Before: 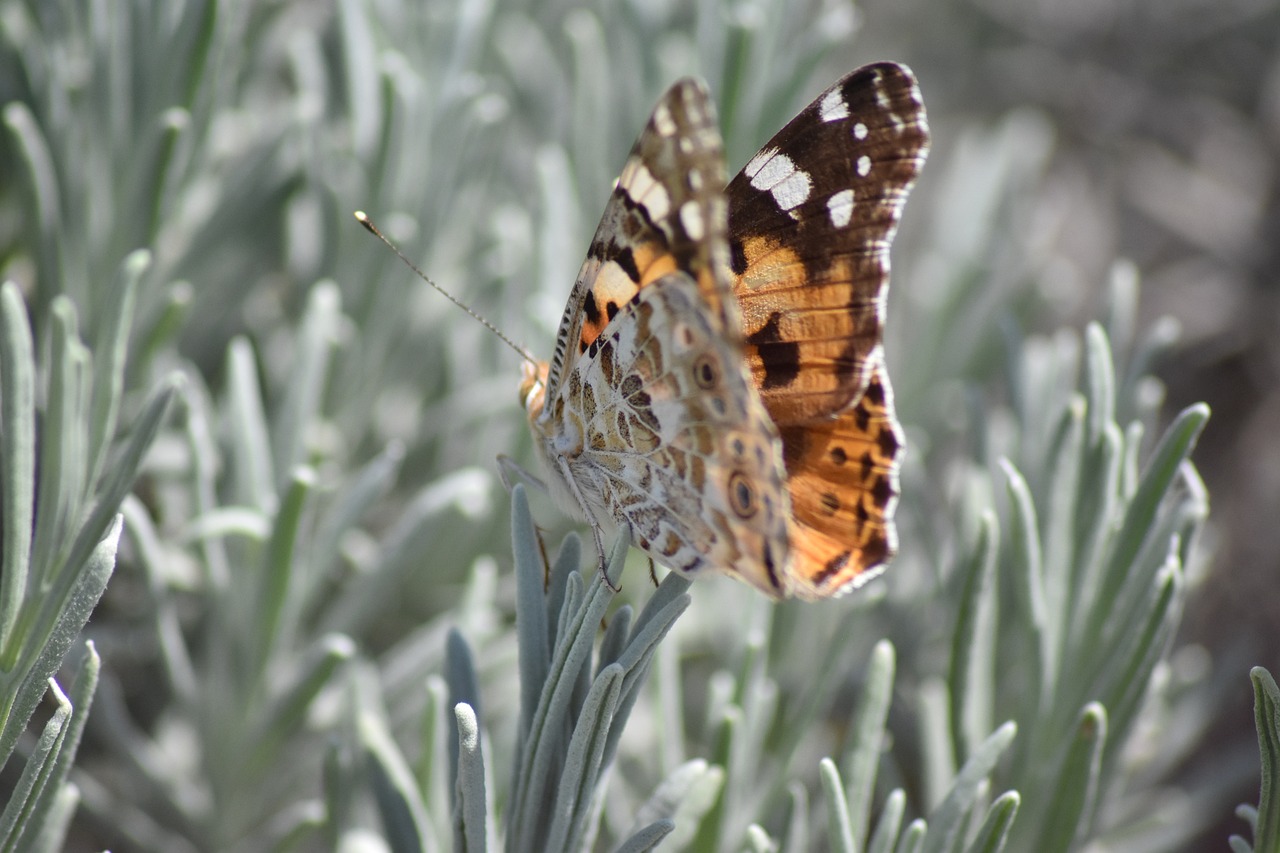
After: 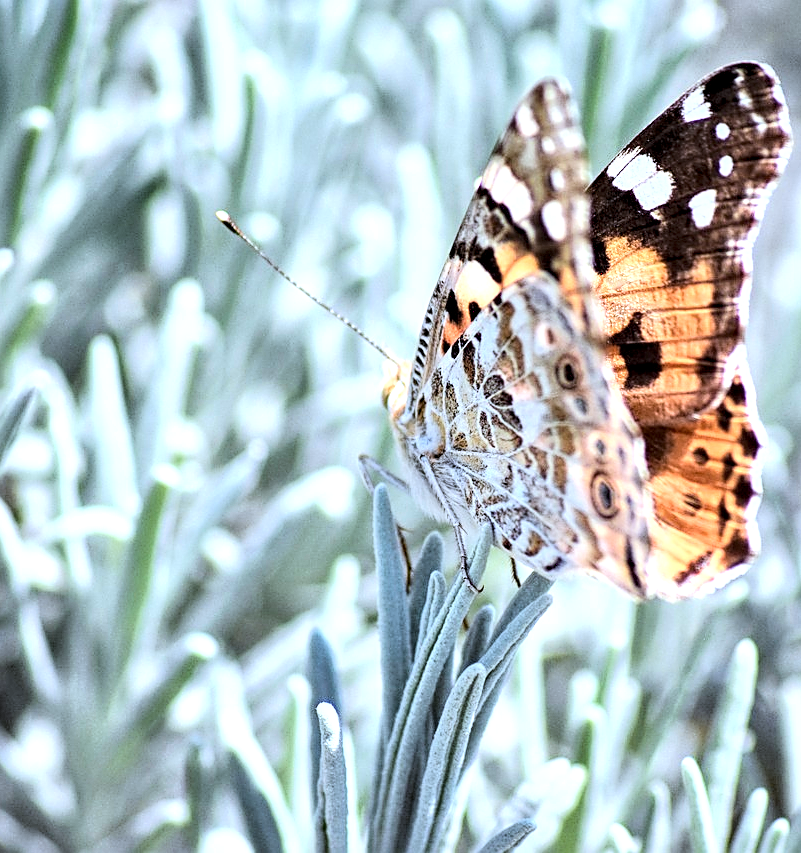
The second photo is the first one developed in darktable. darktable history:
crop: left 10.786%, right 26.574%
sharpen: on, module defaults
contrast brightness saturation: contrast 0.05, brightness 0.069, saturation 0.009
local contrast: highlights 106%, shadows 99%, detail 201%, midtone range 0.2
color correction: highlights a* -1.96, highlights b* -18.54
base curve: curves: ch0 [(0, 0) (0.007, 0.004) (0.027, 0.03) (0.046, 0.07) (0.207, 0.54) (0.442, 0.872) (0.673, 0.972) (1, 1)]
haze removal: compatibility mode true, adaptive false
